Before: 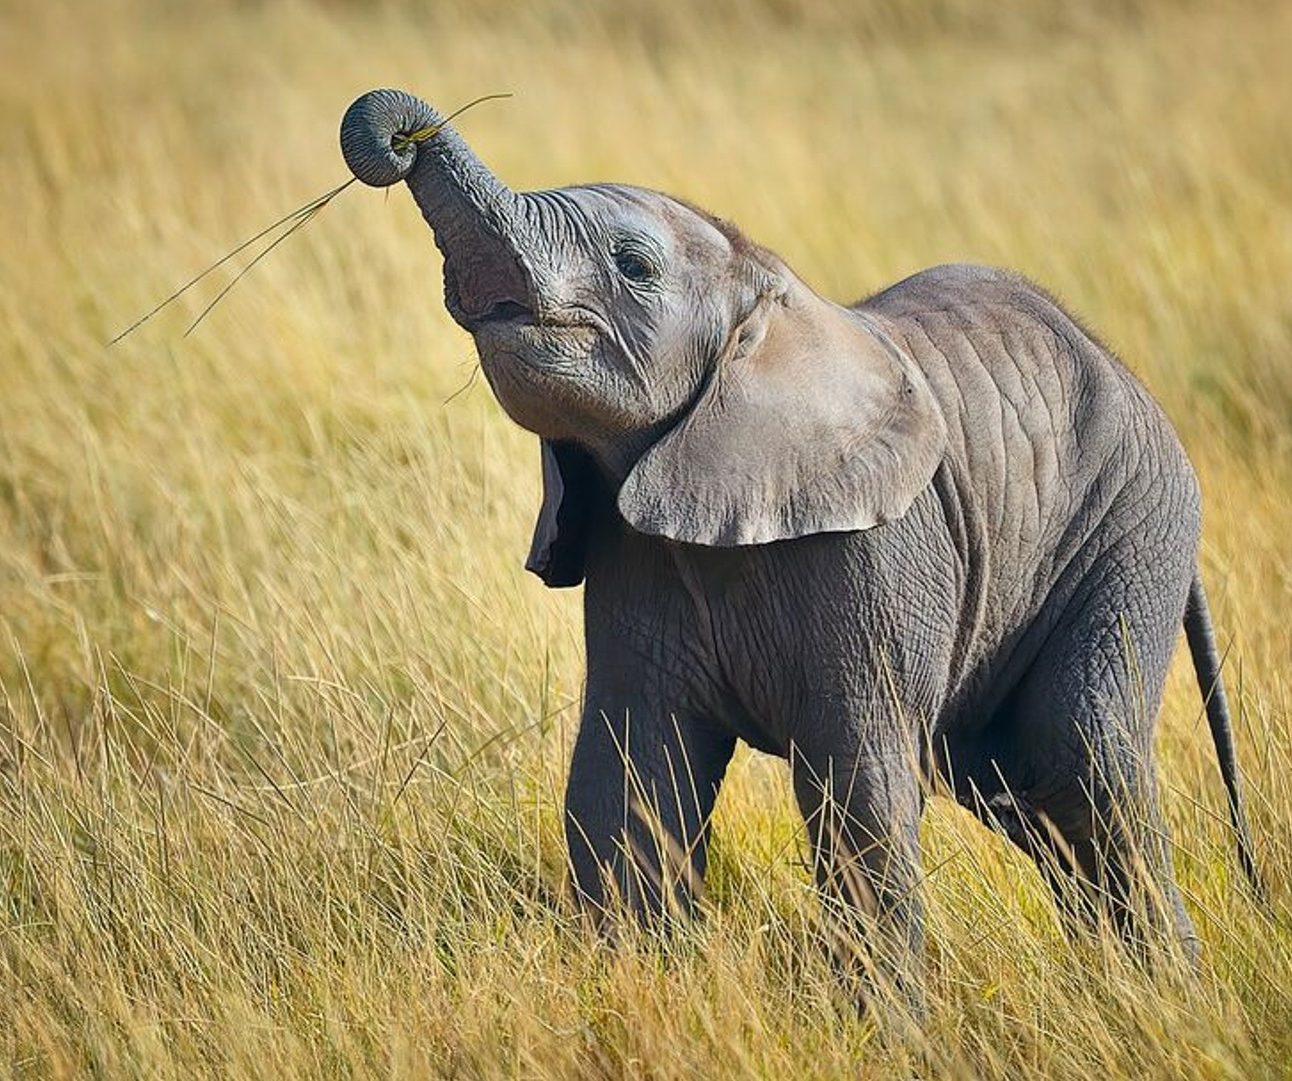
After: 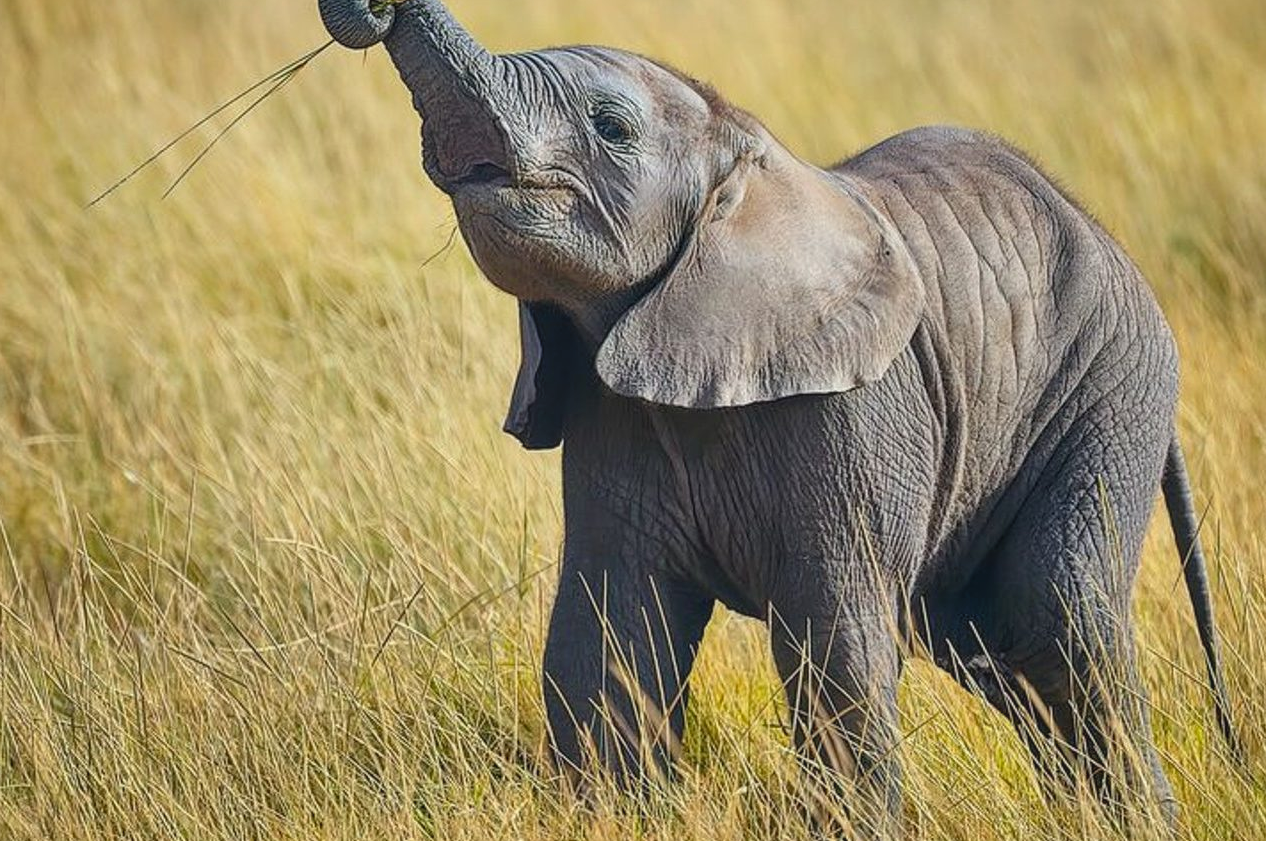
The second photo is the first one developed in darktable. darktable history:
contrast brightness saturation: contrast -0.119
local contrast: on, module defaults
crop and rotate: left 1.808%, top 12.791%, right 0.179%, bottom 9.345%
